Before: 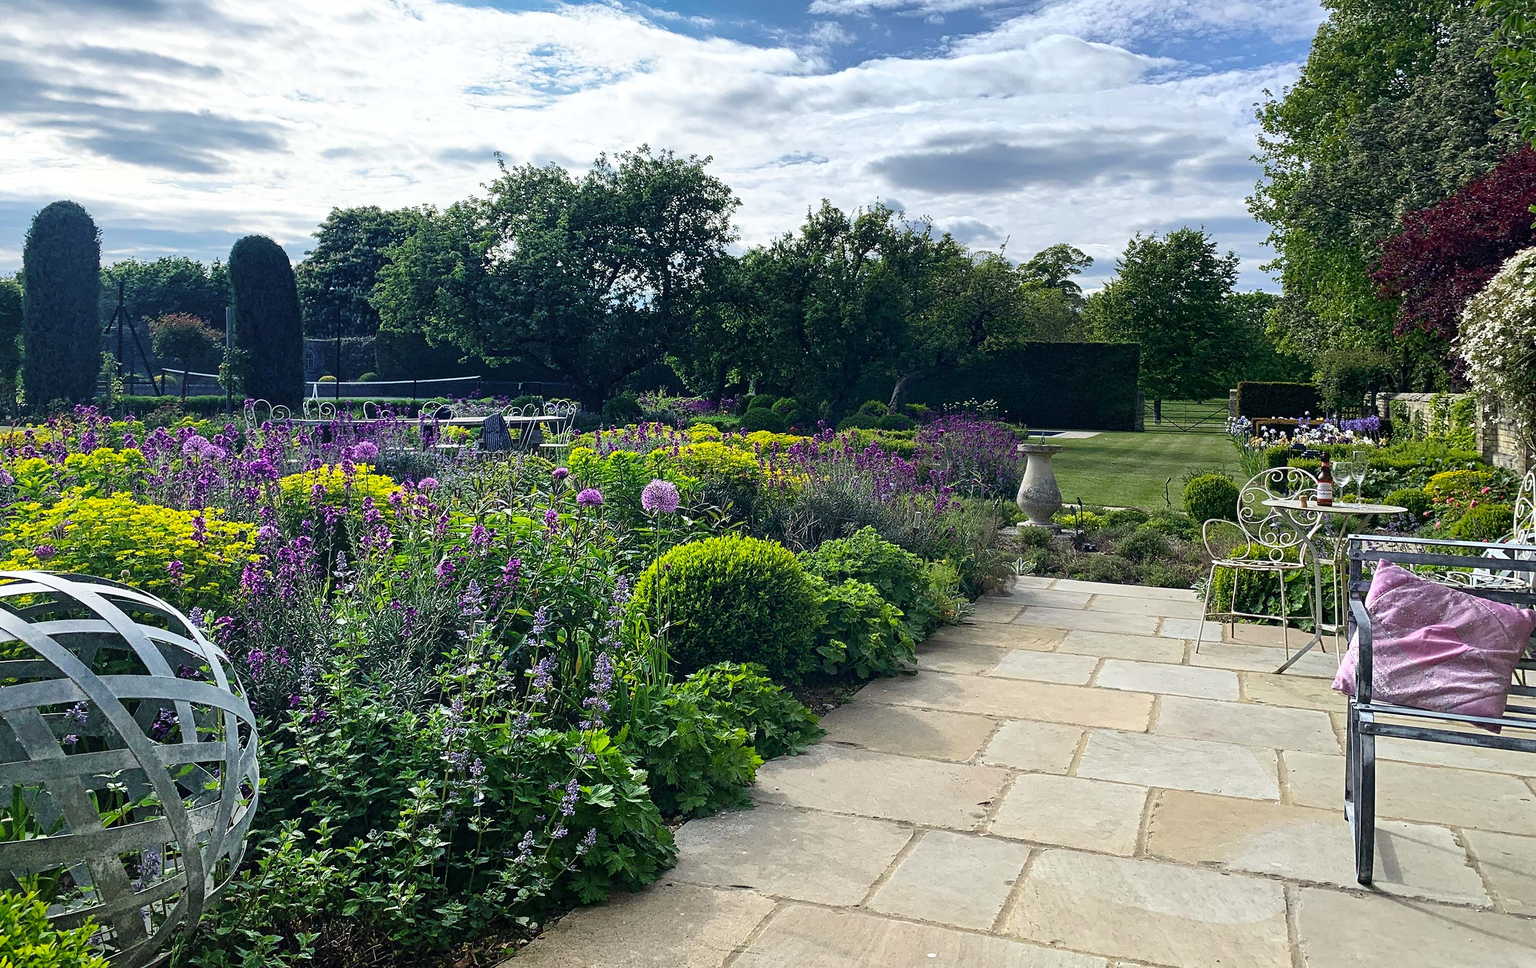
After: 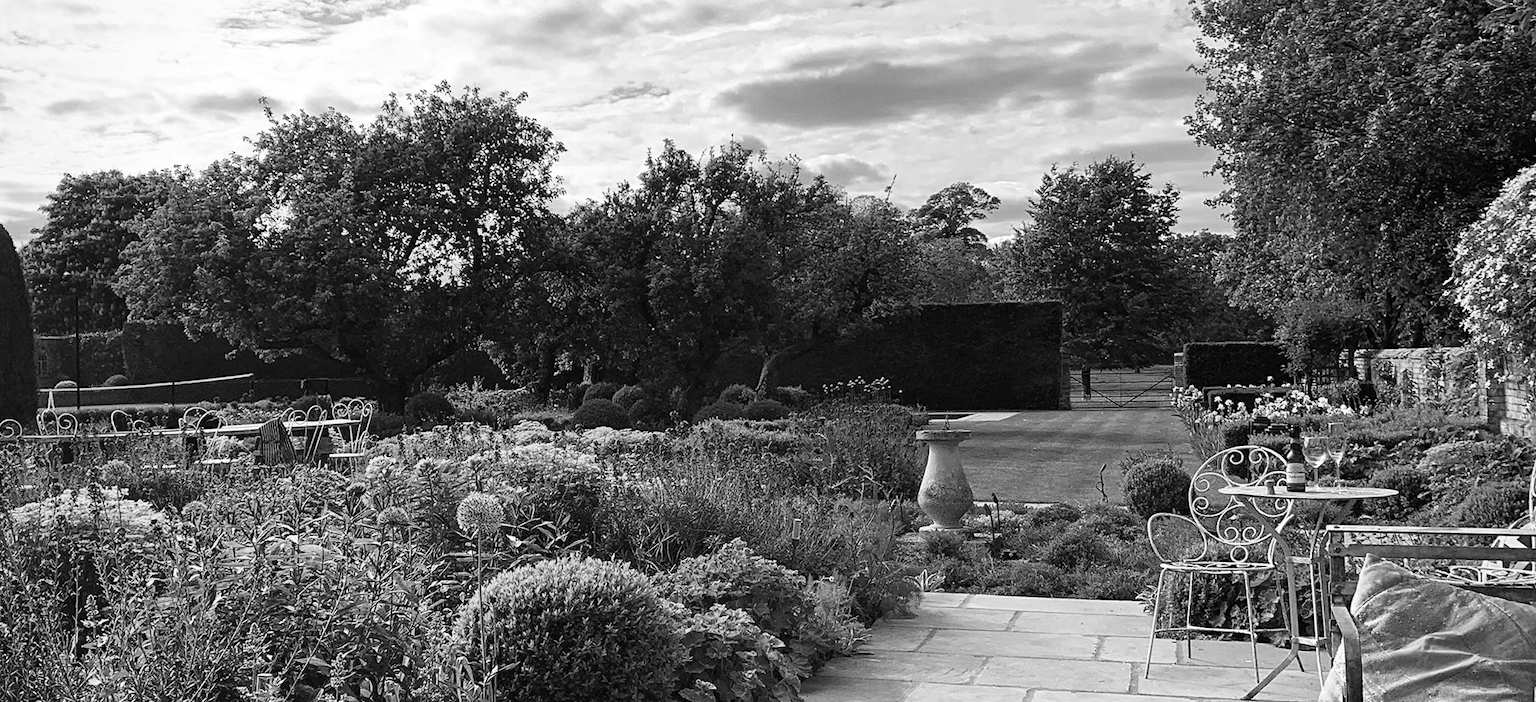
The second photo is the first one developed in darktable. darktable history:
rotate and perspective: rotation -2.29°, automatic cropping off
grain: coarseness 0.09 ISO, strength 10%
monochrome: on, module defaults
crop: left 18.38%, top 11.092%, right 2.134%, bottom 33.217%
vignetting: brightness -0.167
